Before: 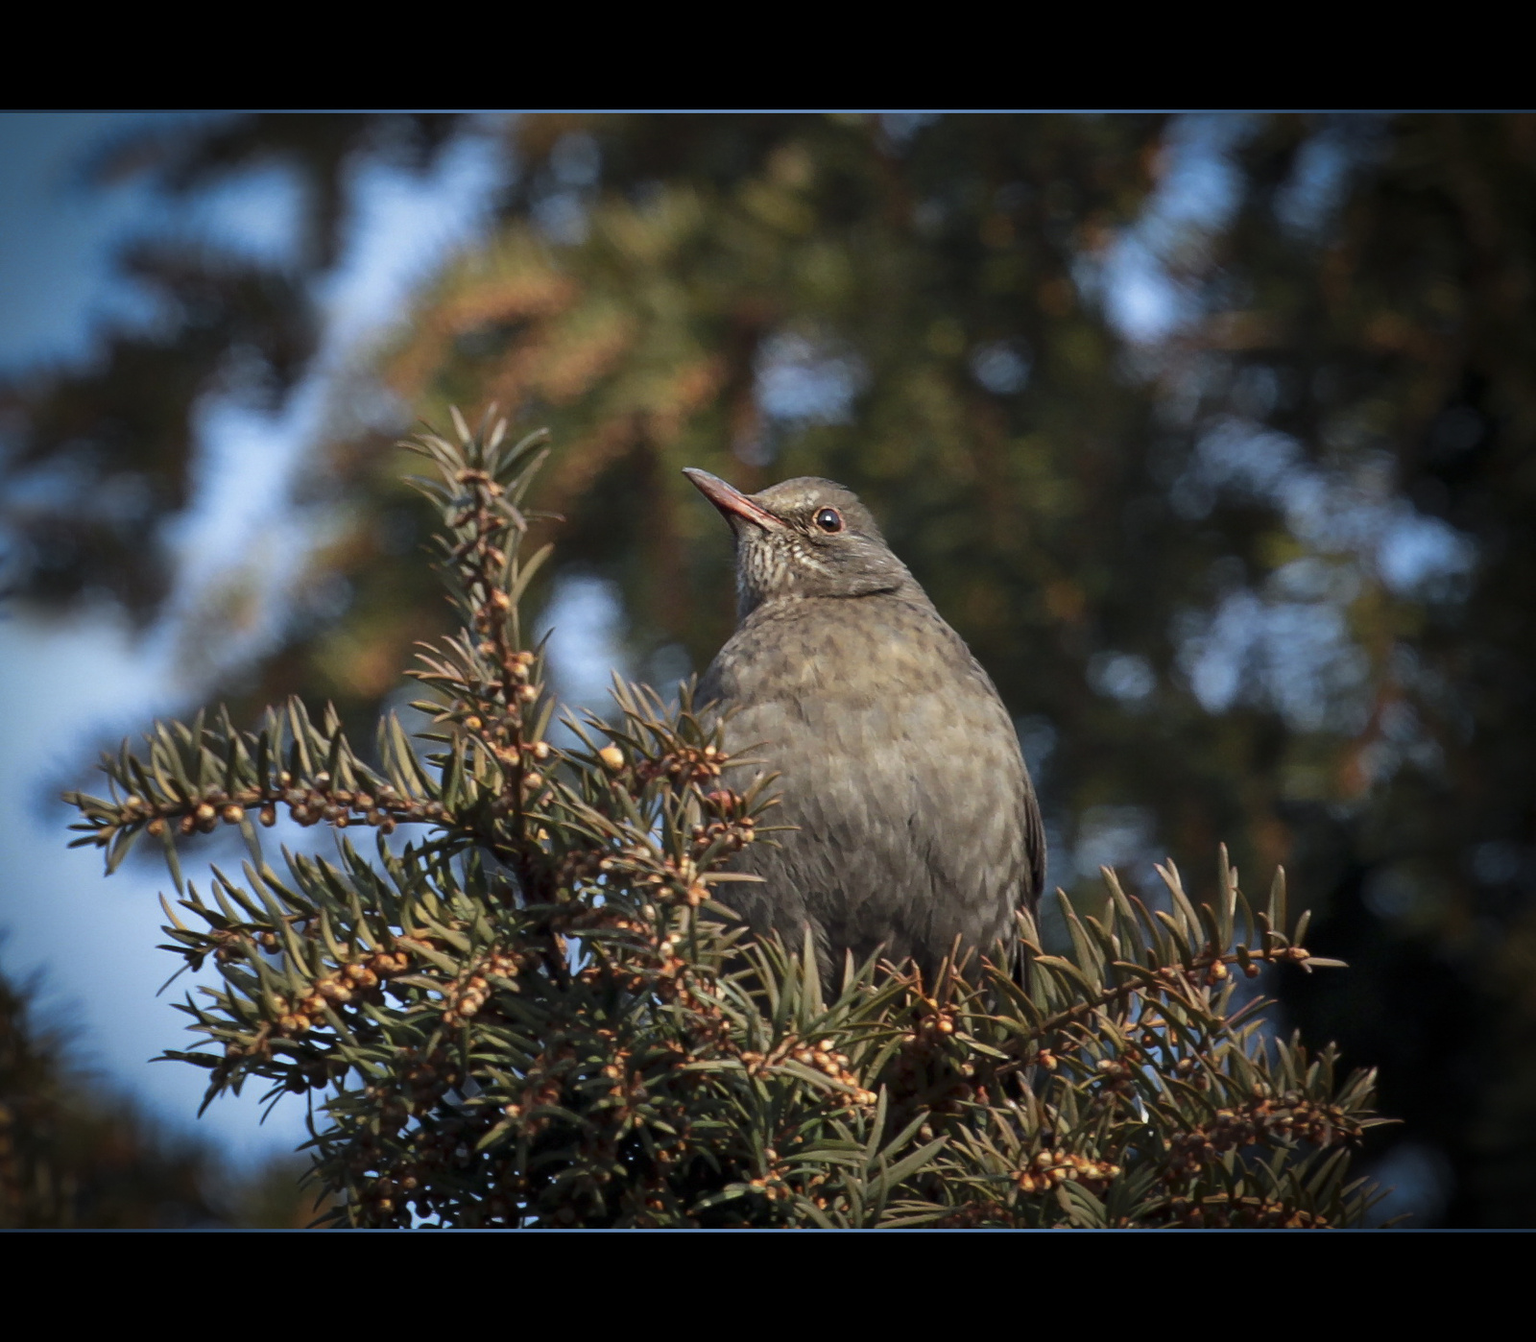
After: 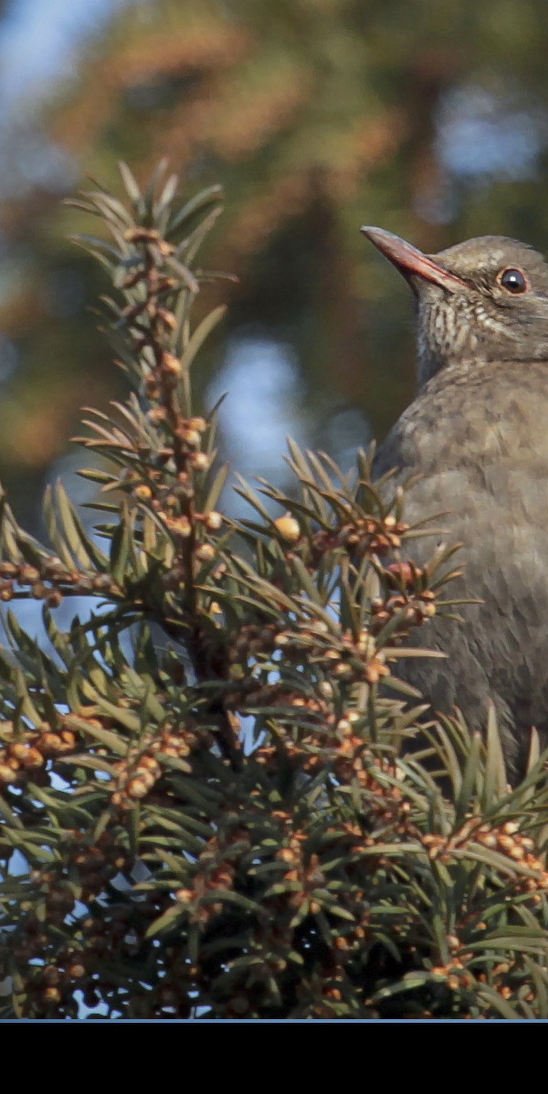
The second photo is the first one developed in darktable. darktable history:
crop and rotate: left 21.921%, top 18.707%, right 43.79%, bottom 2.987%
shadows and highlights: highlights color adjustment 0.561%
